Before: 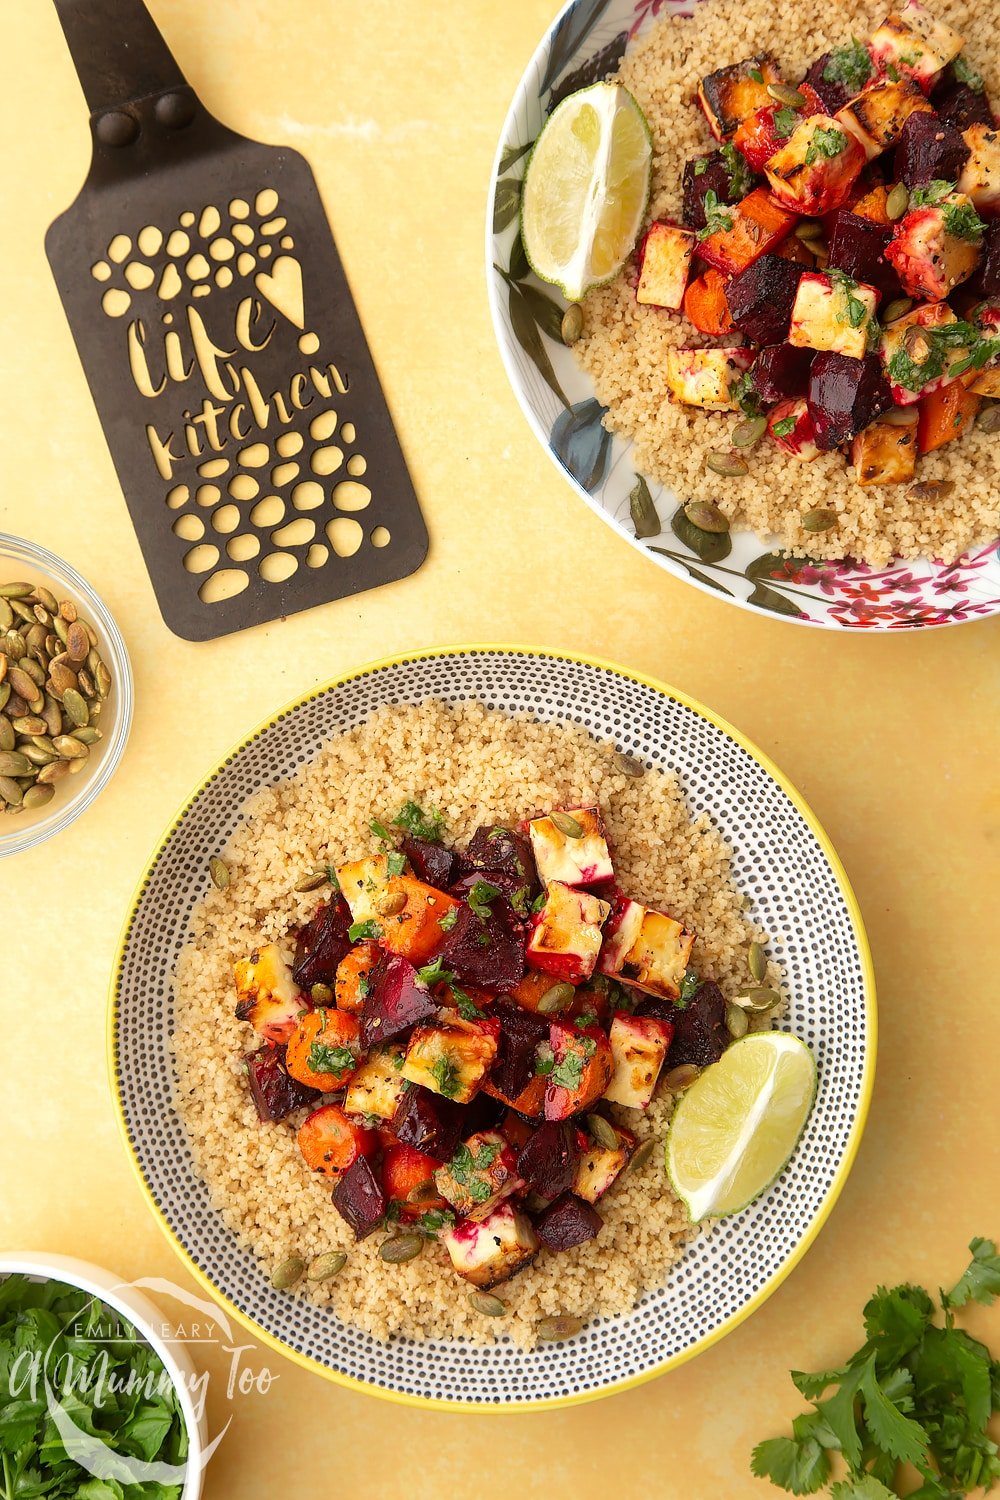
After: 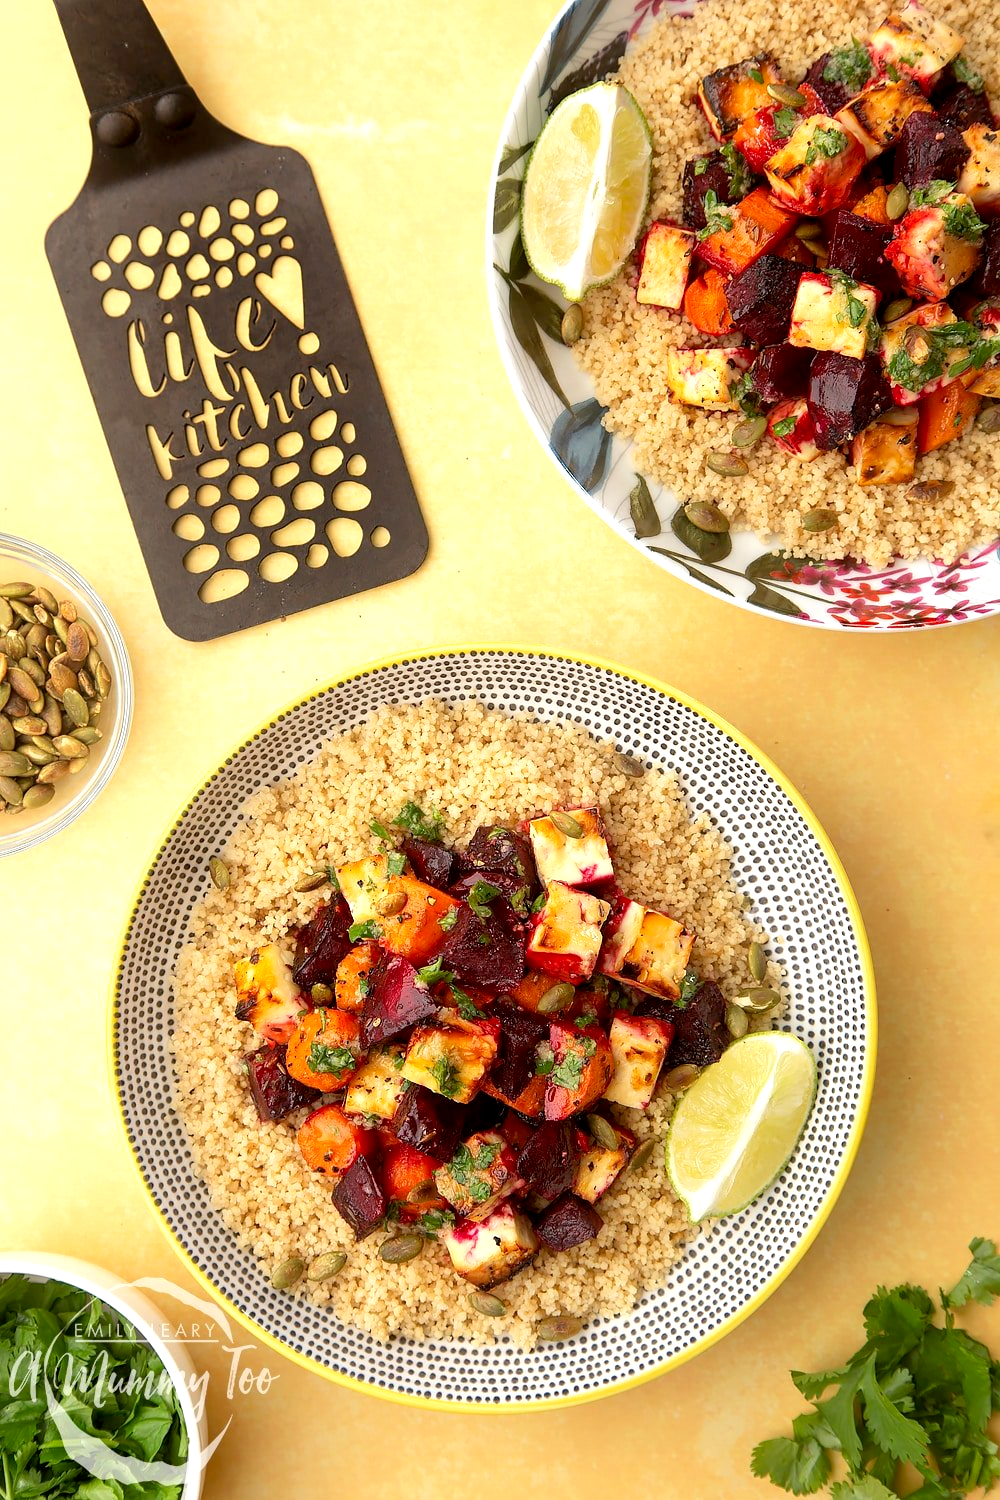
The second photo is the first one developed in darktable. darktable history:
exposure: black level correction 0.005, exposure 0.283 EV, compensate highlight preservation false
